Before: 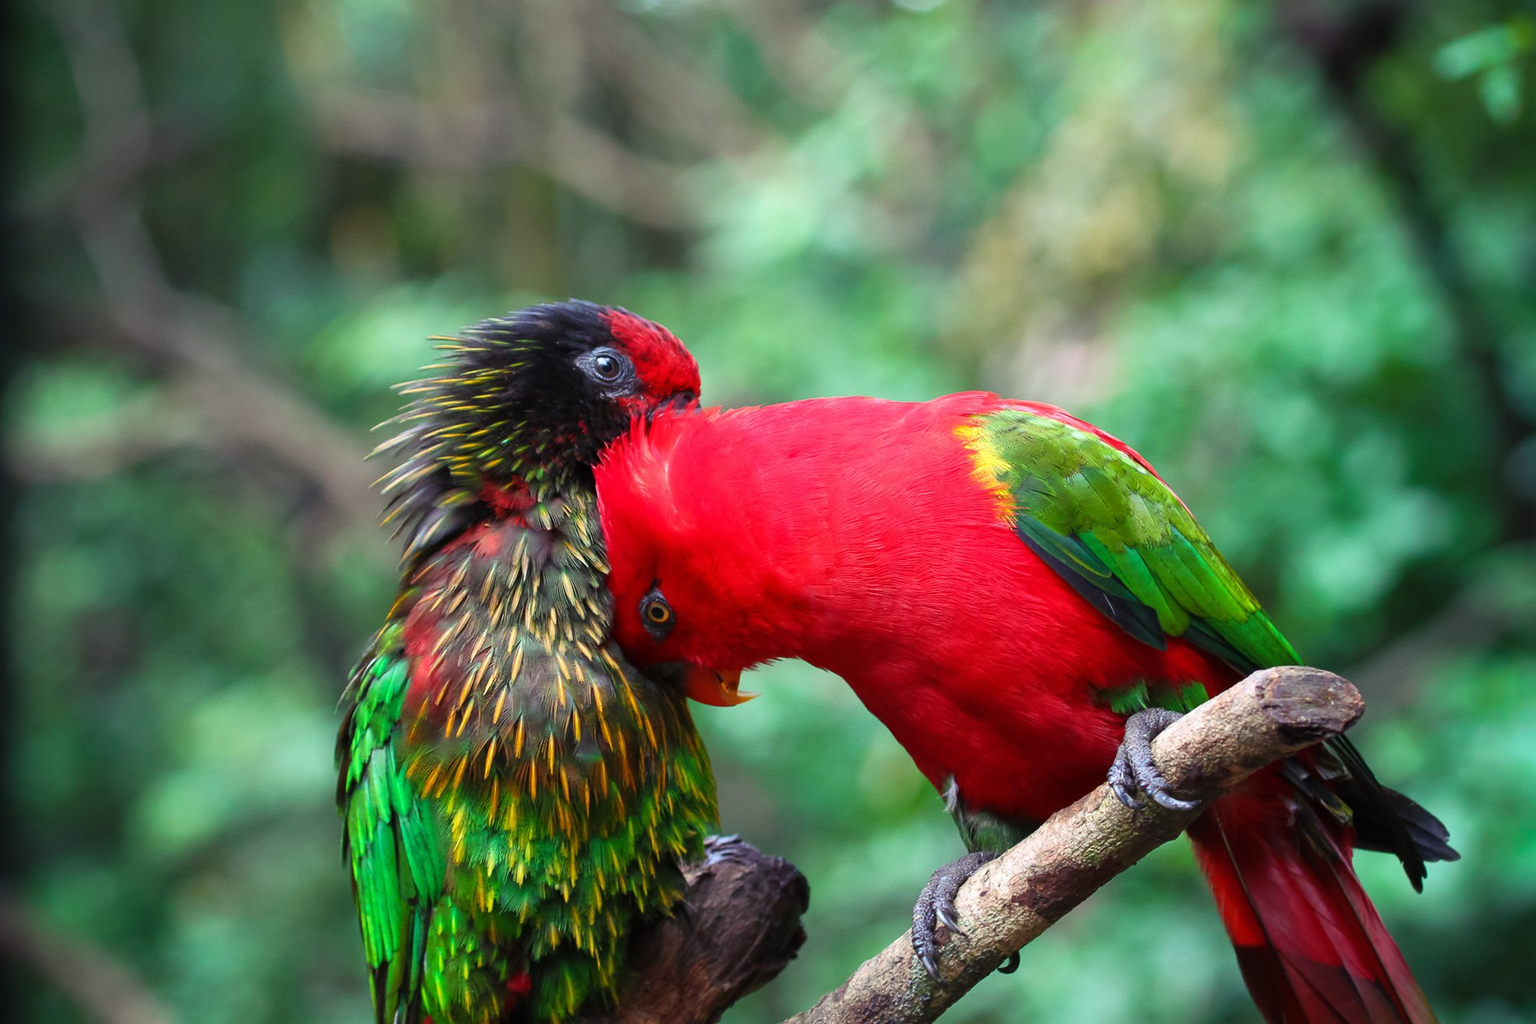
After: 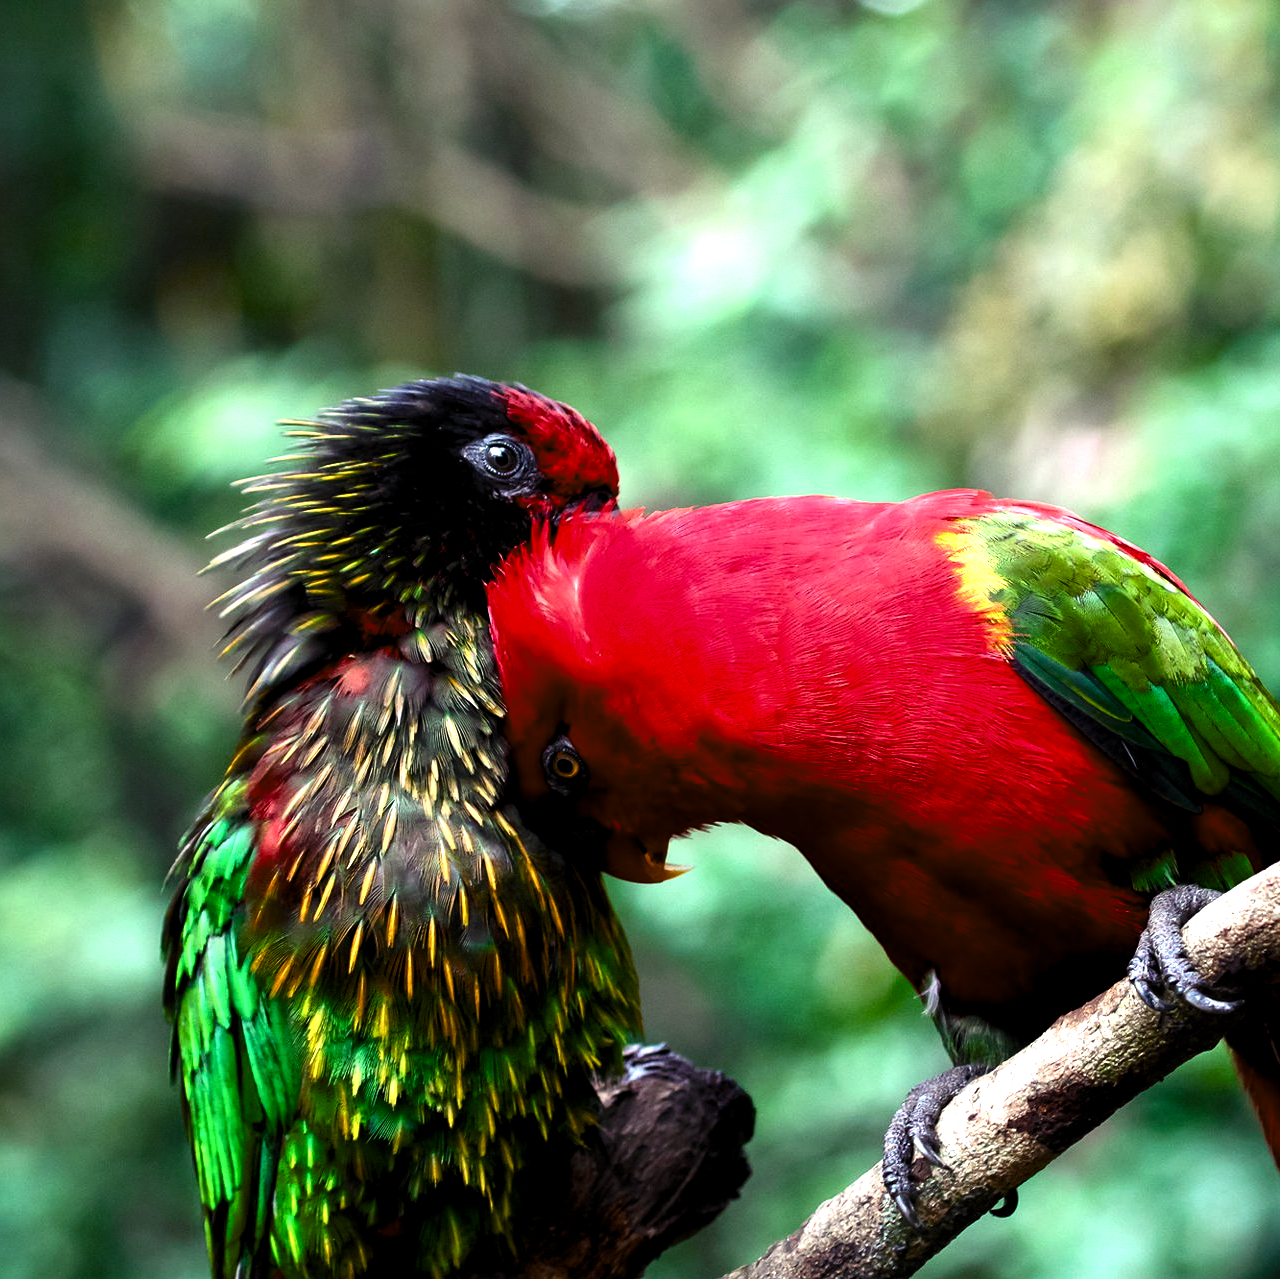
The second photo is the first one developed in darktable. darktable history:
color balance rgb: highlights gain › chroma 0.217%, highlights gain › hue 330.83°, perceptual saturation grading › global saturation 20%, perceptual saturation grading › highlights -25.809%, perceptual saturation grading › shadows 24.573%, global vibrance 15.861%, saturation formula JzAzBz (2021)
levels: levels [0.101, 0.578, 0.953]
crop and rotate: left 13.408%, right 19.88%
exposure: exposure 0.562 EV, compensate highlight preservation false
